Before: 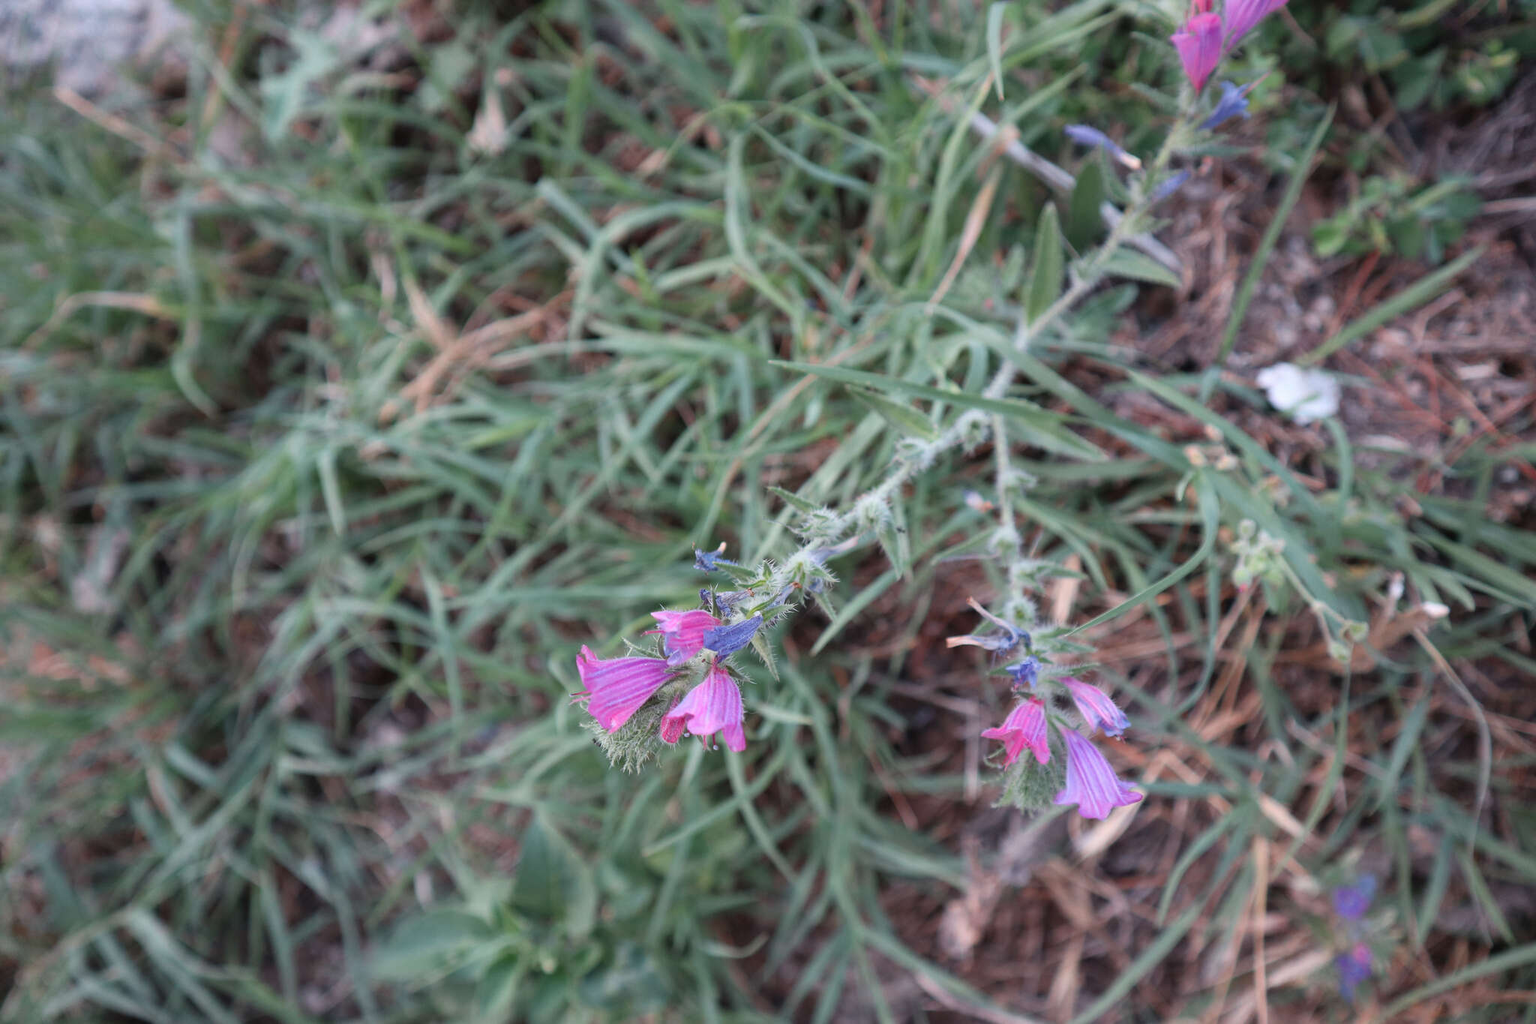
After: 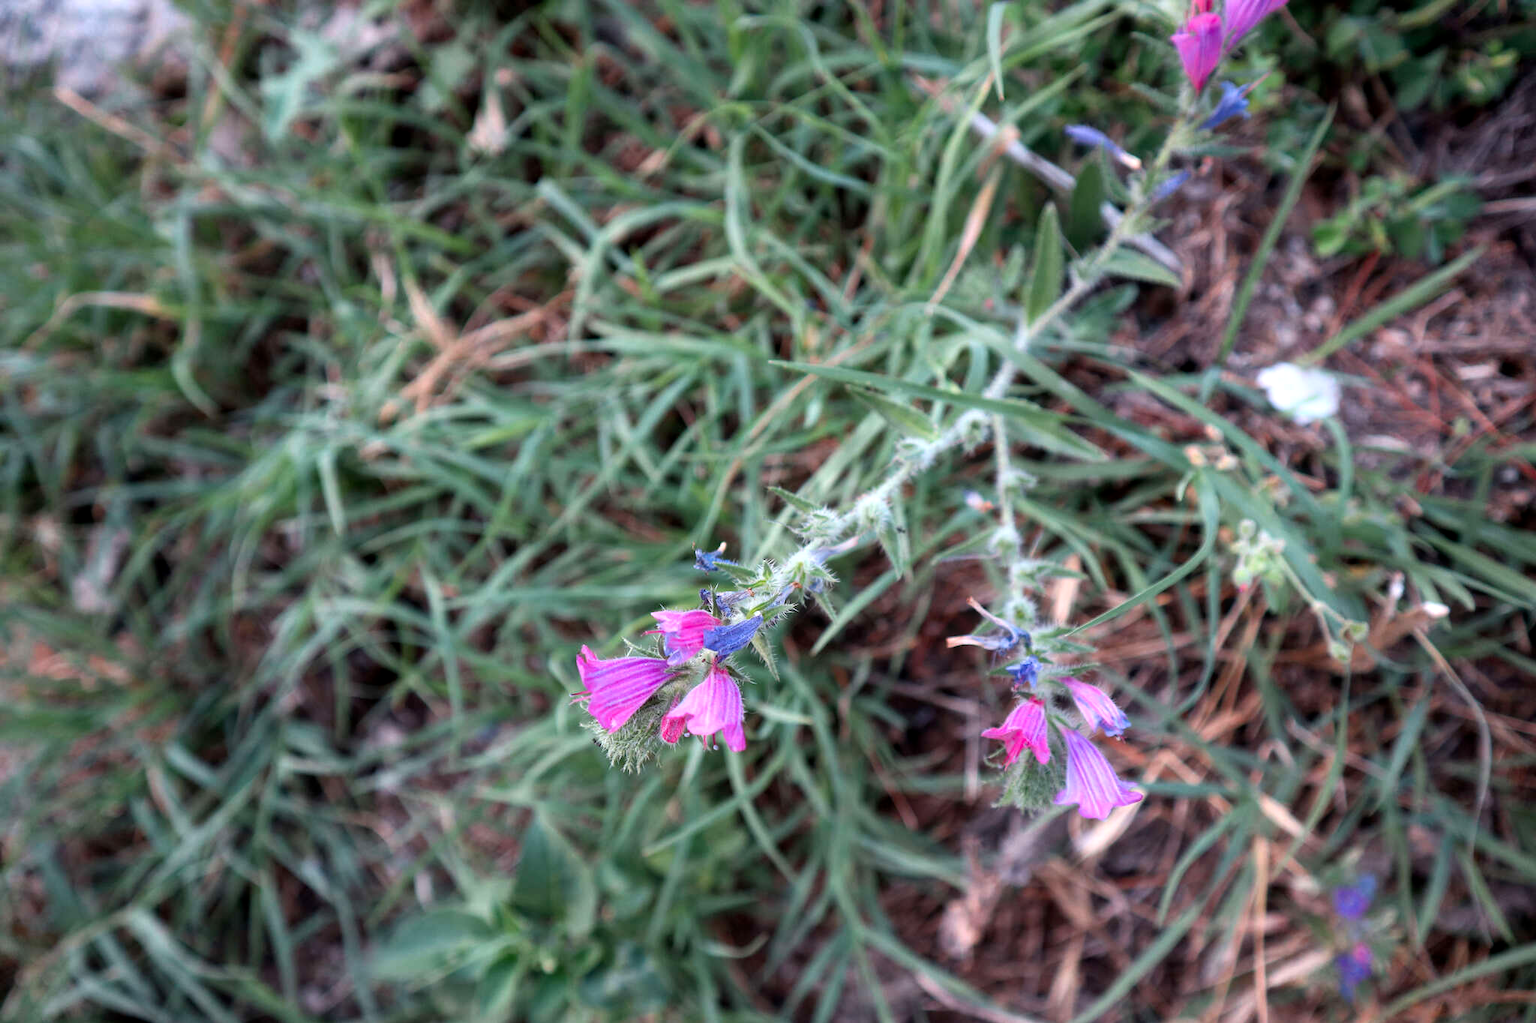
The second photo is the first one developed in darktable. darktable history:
color balance: lift [0.991, 1, 1, 1], gamma [0.996, 1, 1, 1], input saturation 98.52%, contrast 20.34%, output saturation 103.72%
bloom: size 5%, threshold 95%, strength 15%
